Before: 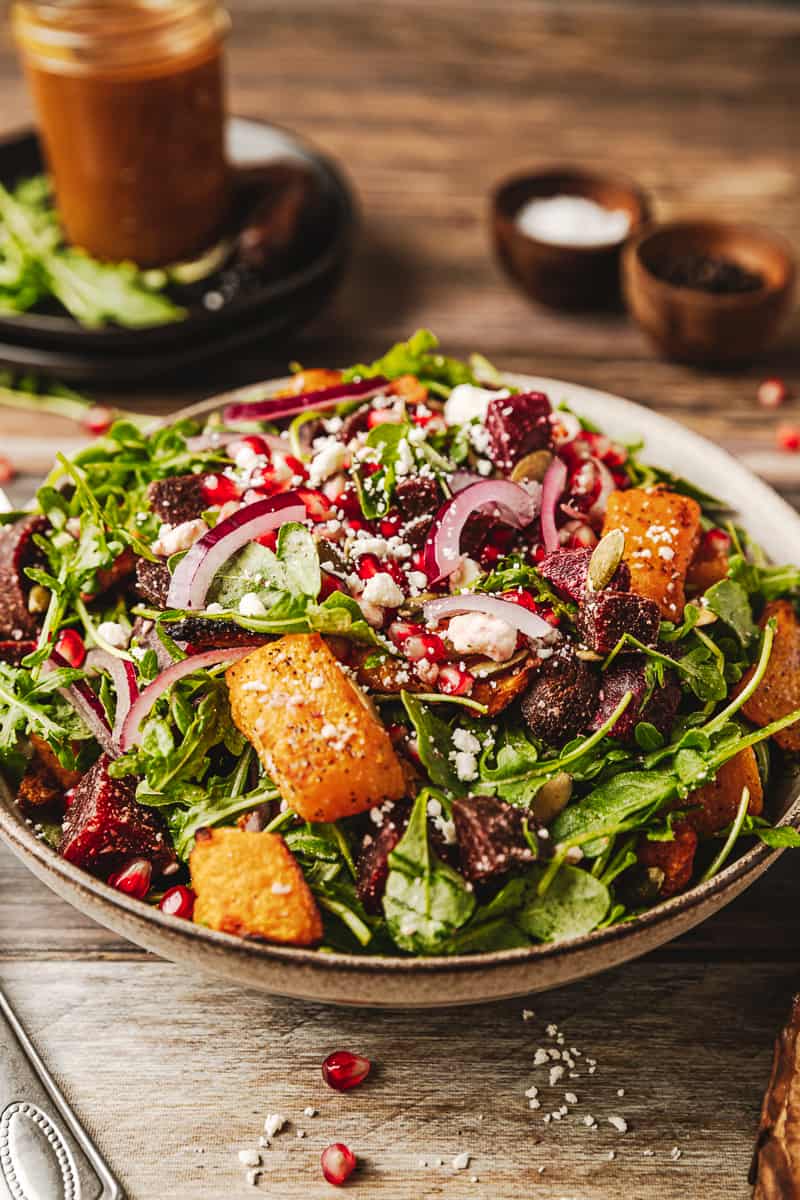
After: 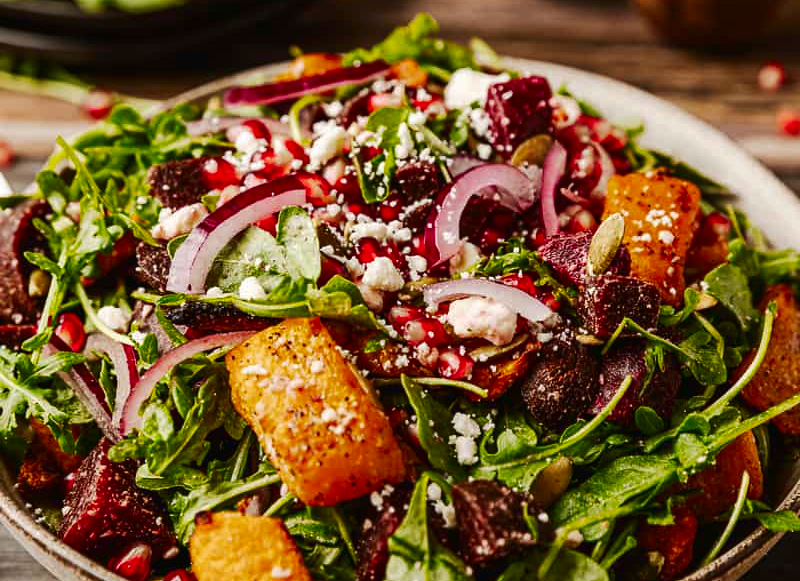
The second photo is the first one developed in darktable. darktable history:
contrast brightness saturation: contrast 0.069, brightness -0.152, saturation 0.116
crop and rotate: top 26.415%, bottom 25.09%
